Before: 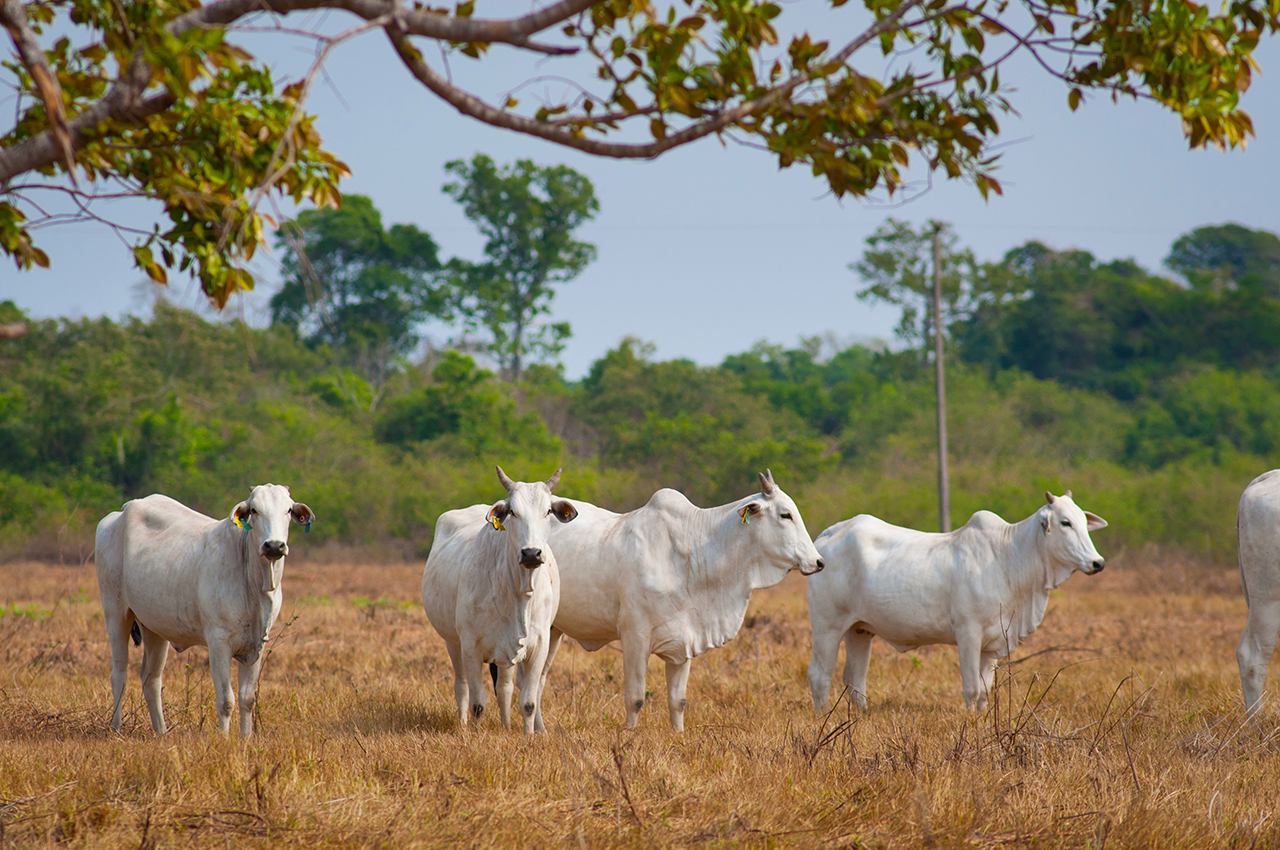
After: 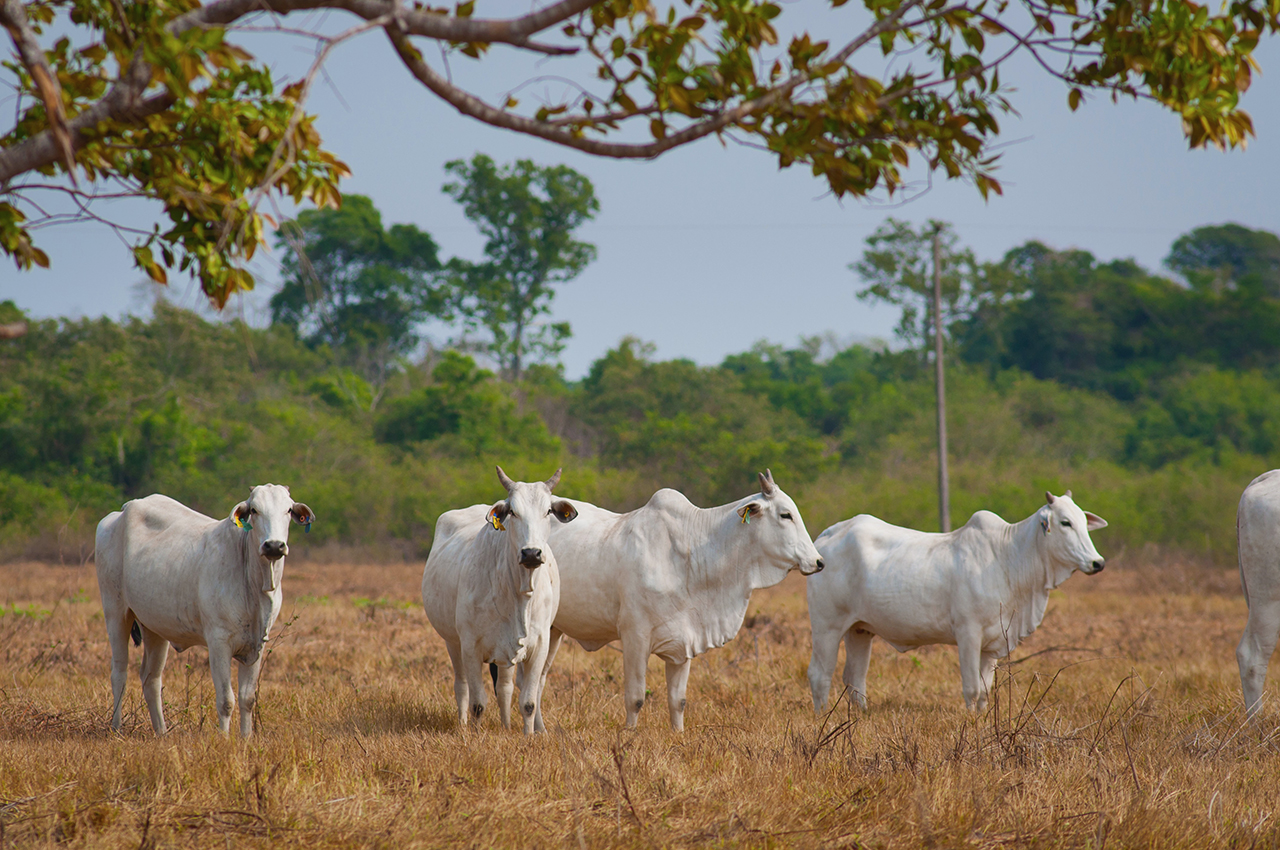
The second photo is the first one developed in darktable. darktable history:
rgb levels: preserve colors max RGB
contrast brightness saturation: contrast -0.08, brightness -0.04, saturation -0.11
